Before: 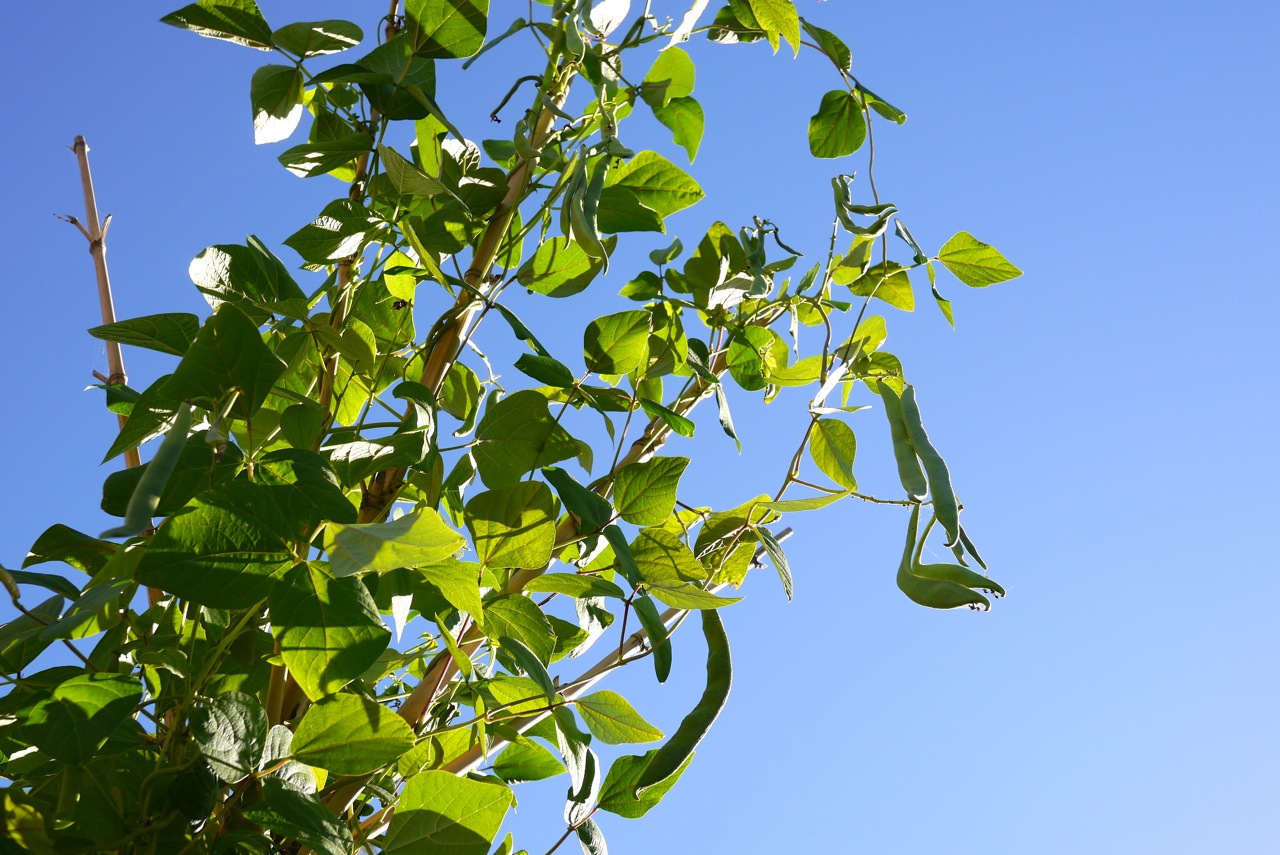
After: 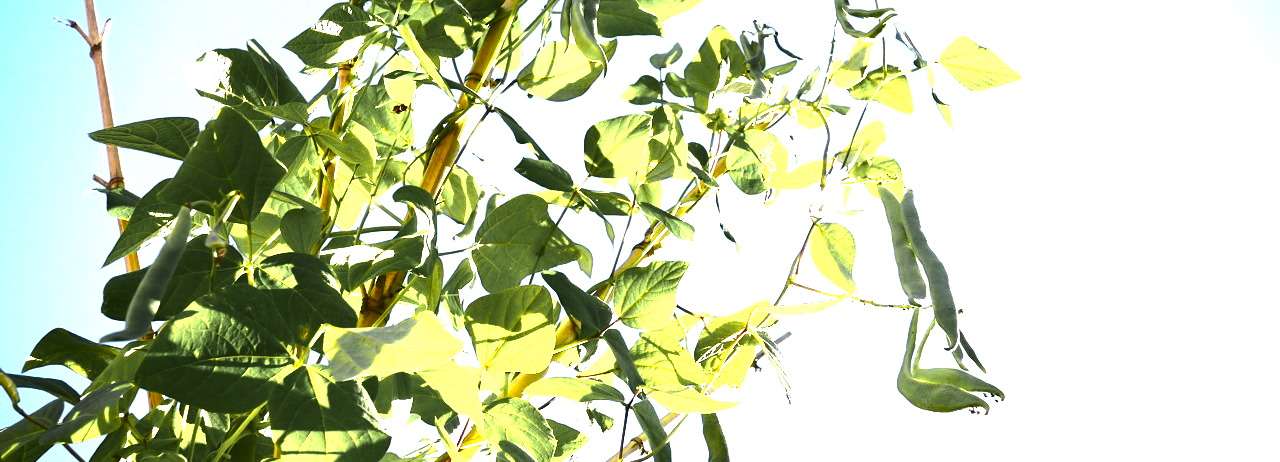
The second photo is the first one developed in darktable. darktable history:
exposure: black level correction 0, exposure 1.515 EV, compensate highlight preservation false
vignetting: saturation 0.371
contrast brightness saturation: contrast 0.192, brightness -0.108, saturation 0.213
tone equalizer: edges refinement/feathering 500, mask exposure compensation -1.57 EV, preserve details no
crop and rotate: top 22.964%, bottom 22.894%
color zones: curves: ch0 [(0.004, 0.306) (0.107, 0.448) (0.252, 0.656) (0.41, 0.398) (0.595, 0.515) (0.768, 0.628)]; ch1 [(0.07, 0.323) (0.151, 0.452) (0.252, 0.608) (0.346, 0.221) (0.463, 0.189) (0.61, 0.368) (0.735, 0.395) (0.921, 0.412)]; ch2 [(0, 0.476) (0.132, 0.512) (0.243, 0.512) (0.397, 0.48) (0.522, 0.376) (0.634, 0.536) (0.761, 0.46)]
